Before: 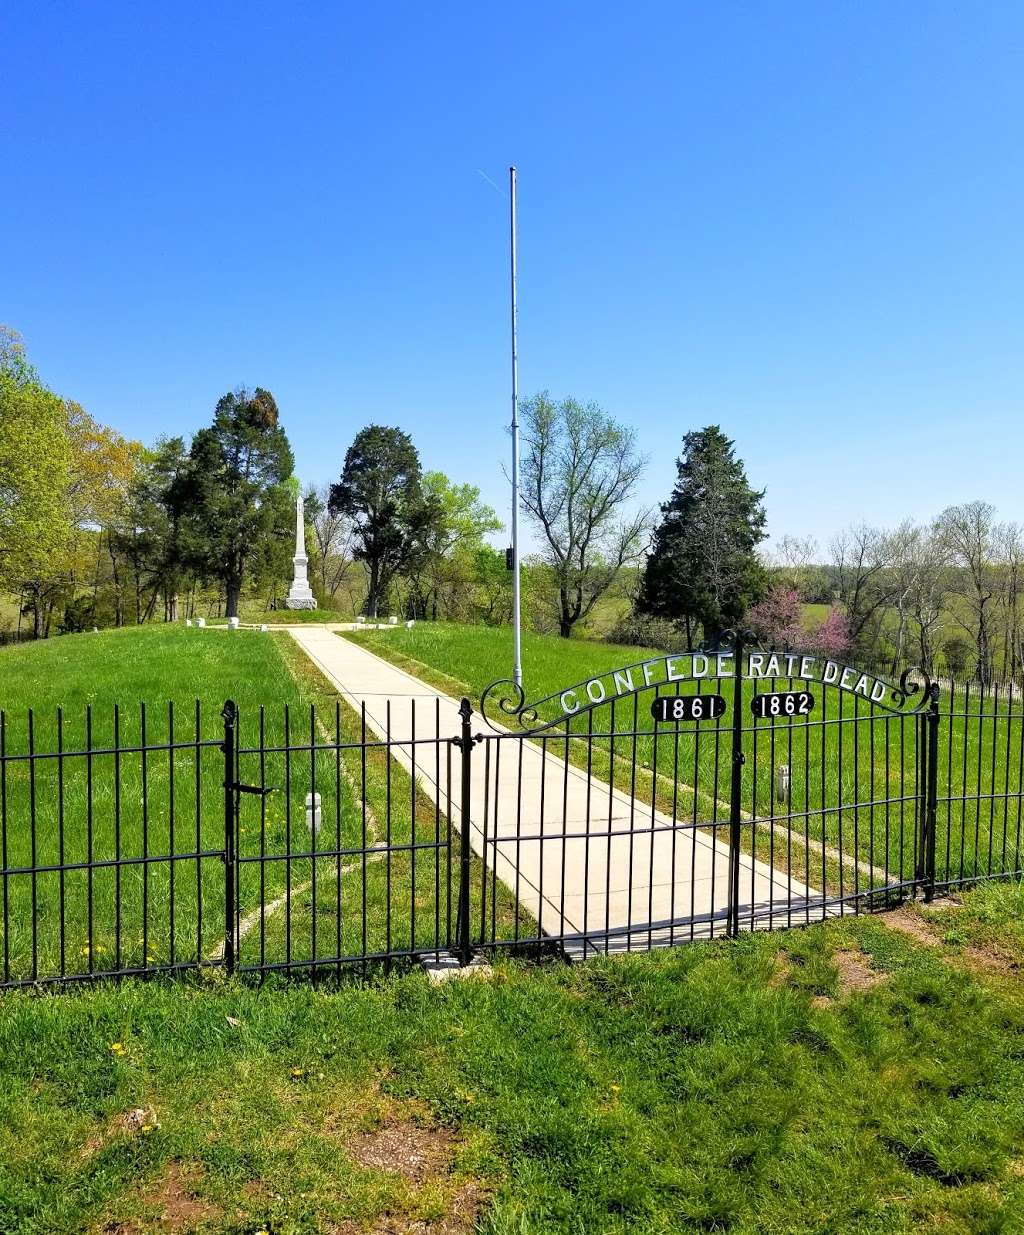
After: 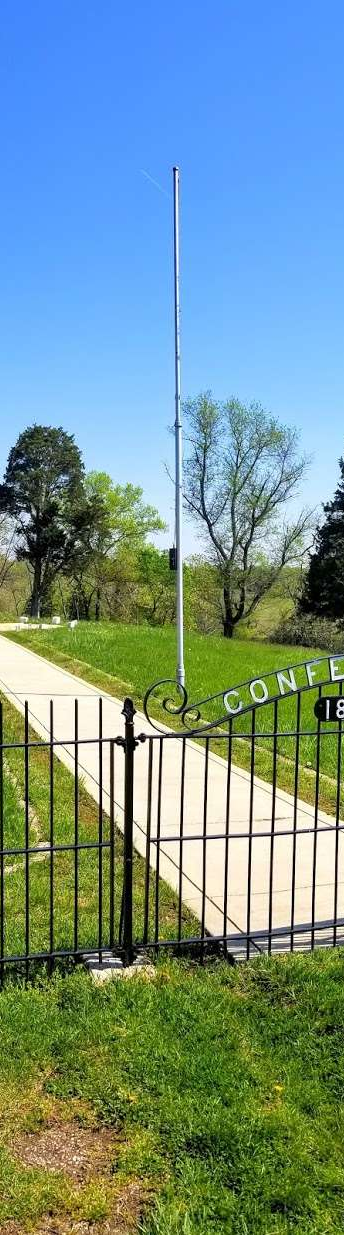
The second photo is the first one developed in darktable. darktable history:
crop: left 32.965%, right 33.429%
